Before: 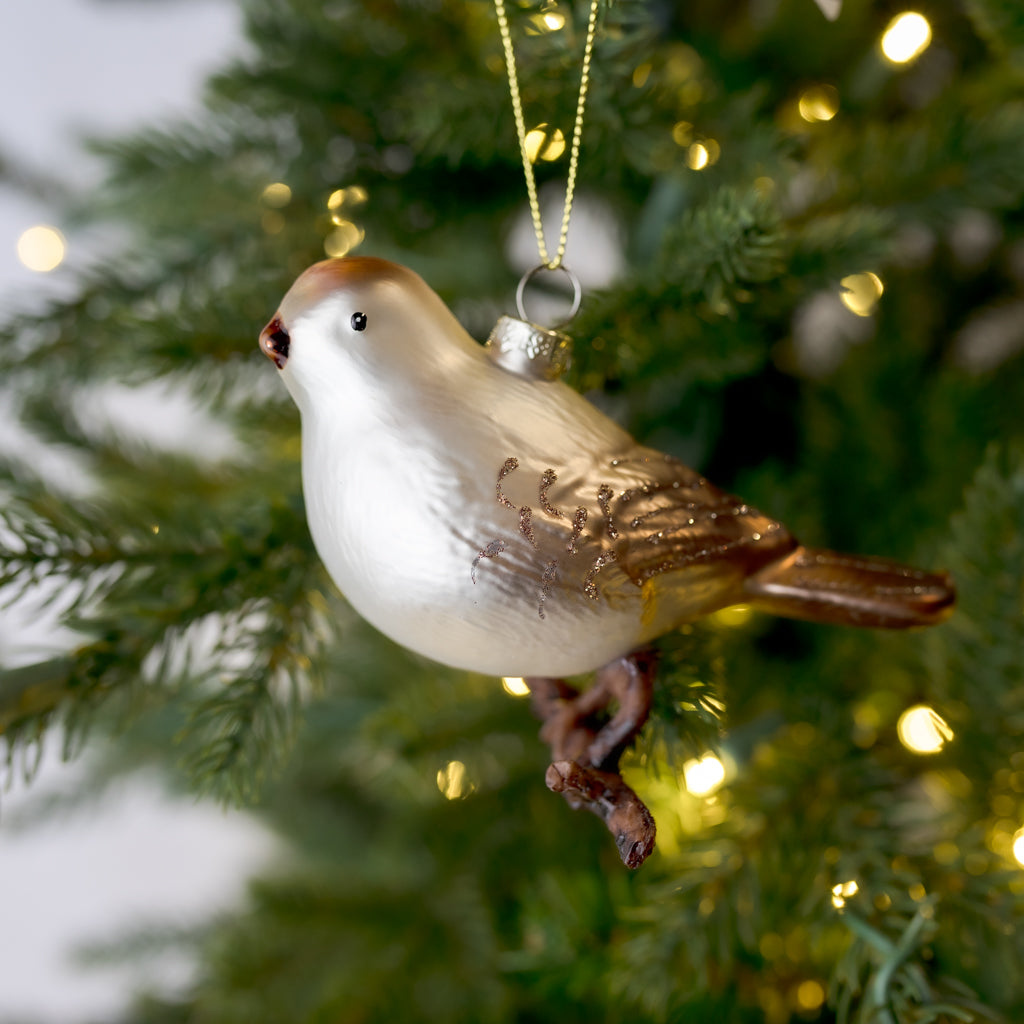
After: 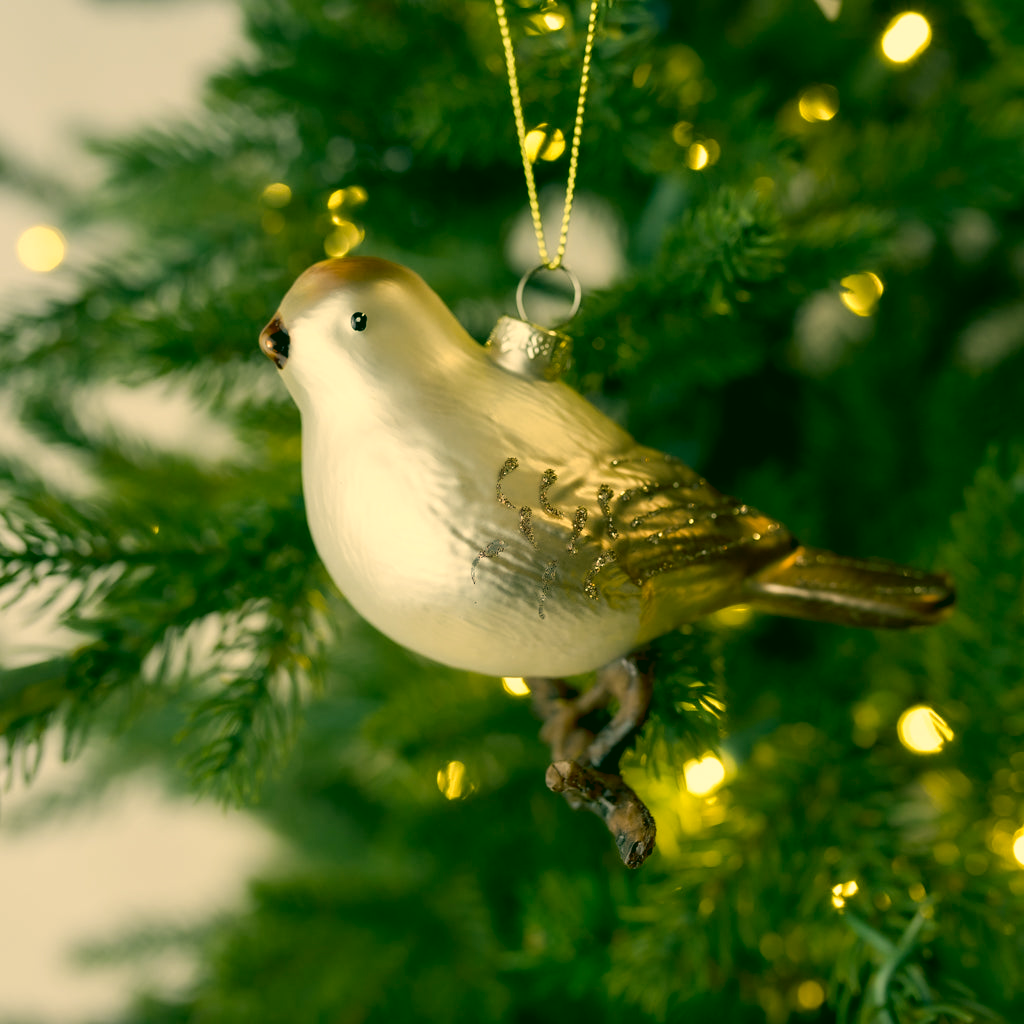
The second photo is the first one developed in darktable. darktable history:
color correction: highlights a* 5.68, highlights b* 32.89, shadows a* -25.44, shadows b* 3.86
